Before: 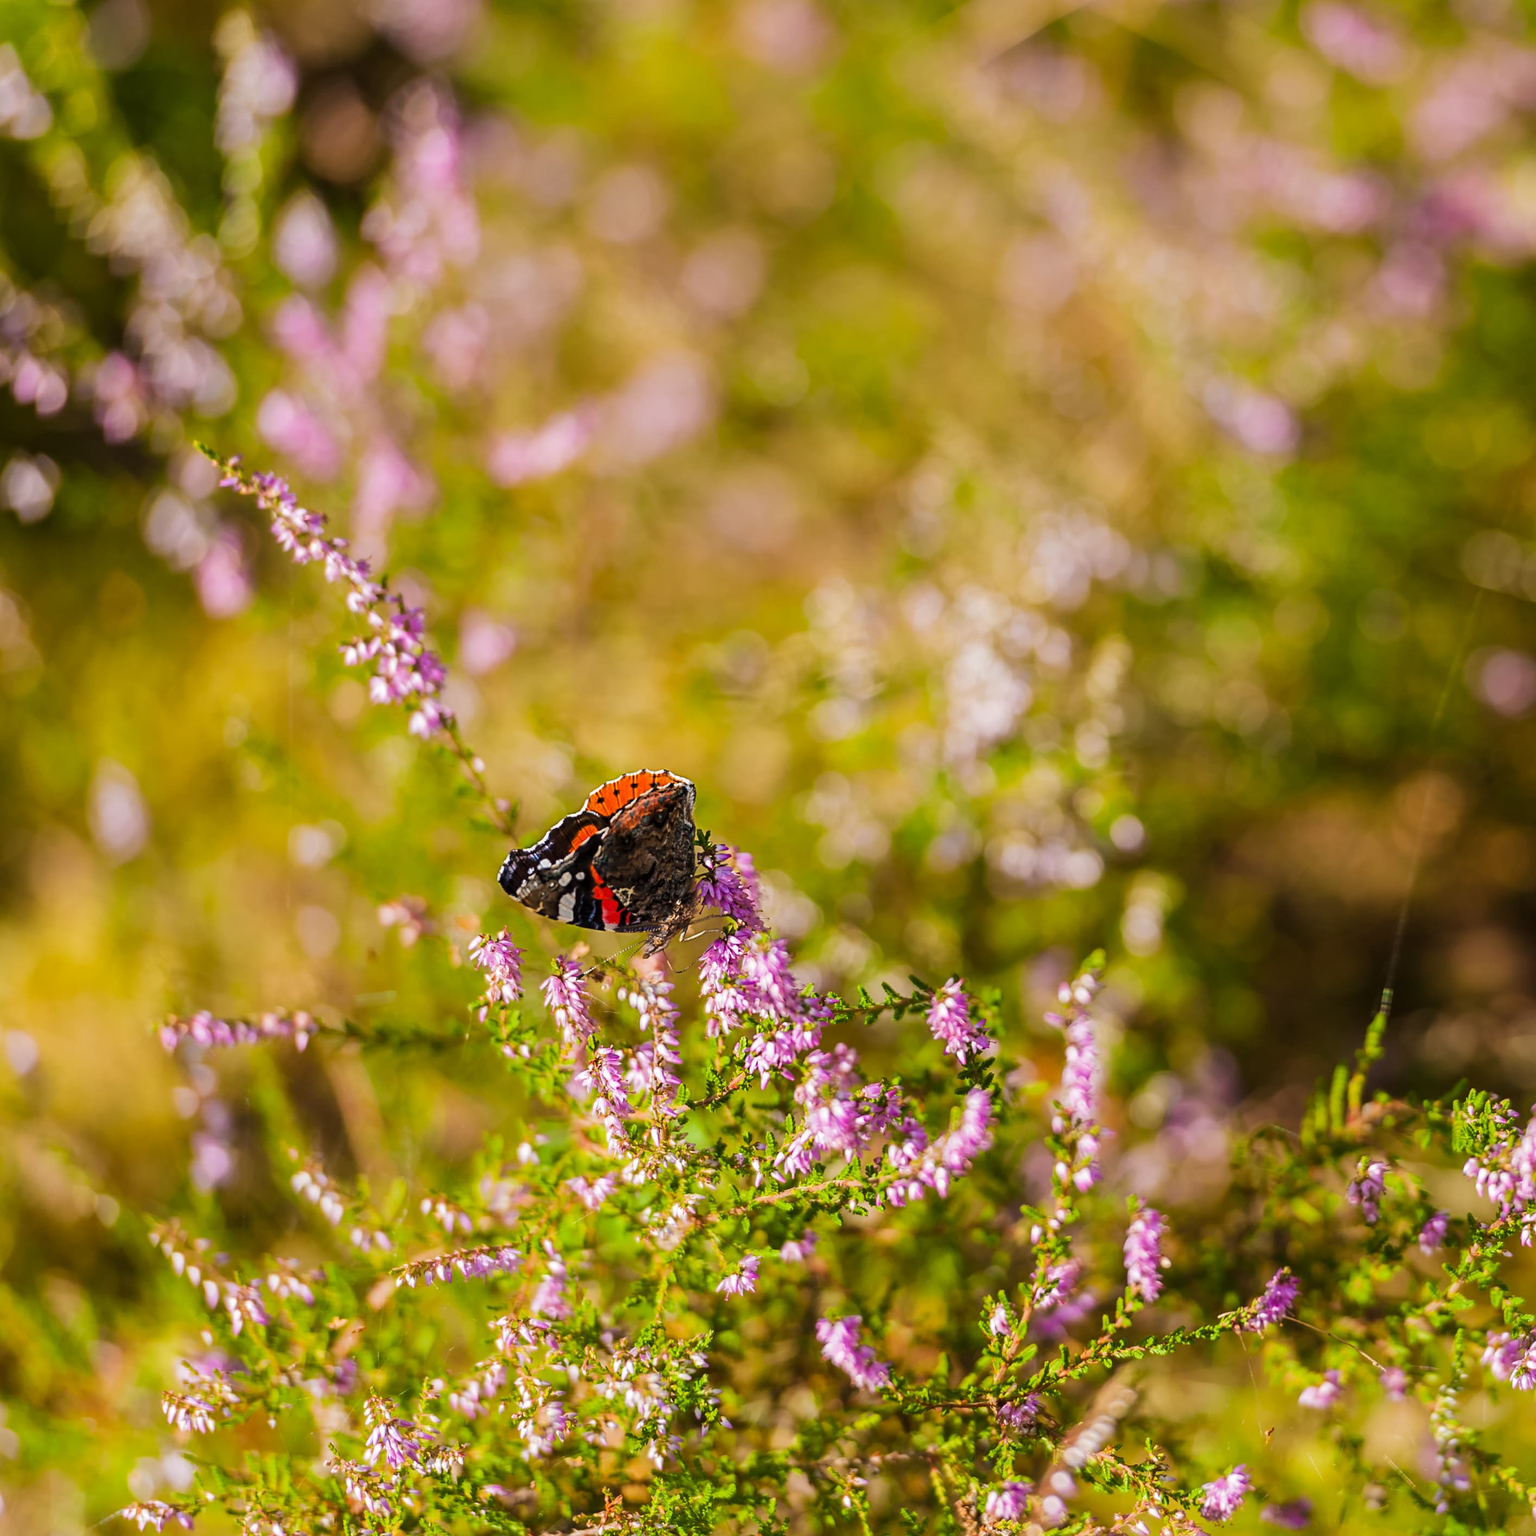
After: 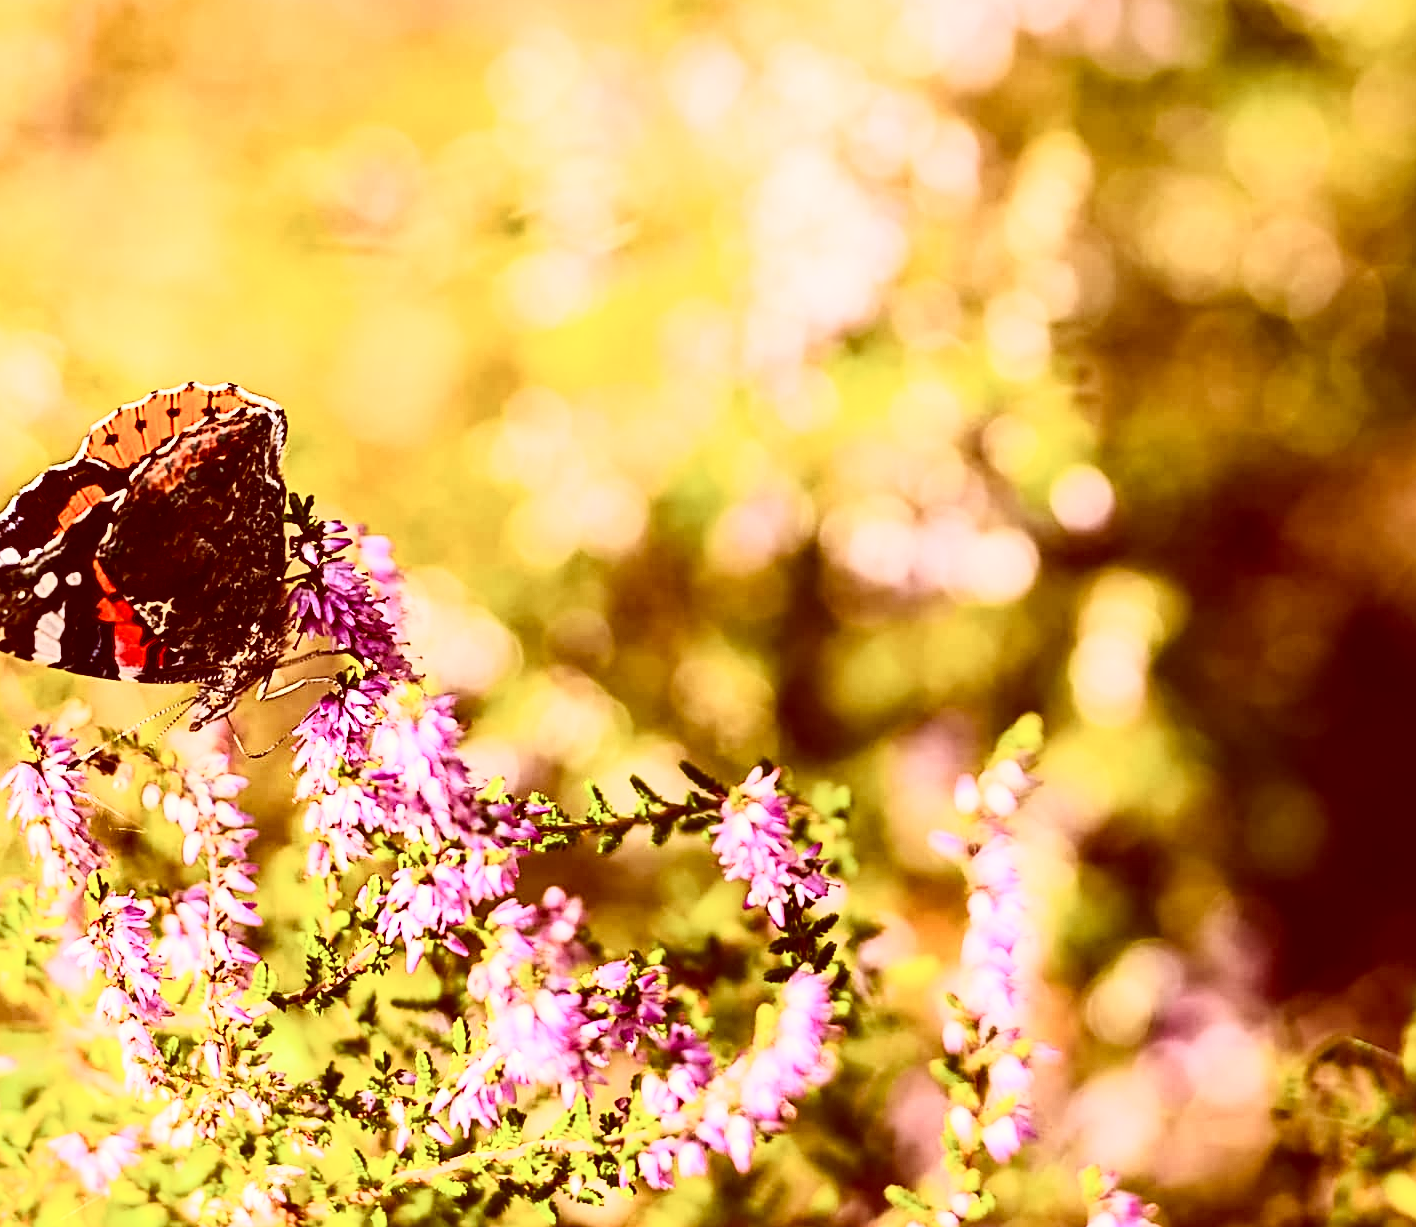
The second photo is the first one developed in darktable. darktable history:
exposure: black level correction 0.005, exposure 0.281 EV, compensate highlight preservation false
crop: left 35.17%, top 36.612%, right 14.814%, bottom 20.049%
tone equalizer: on, module defaults
sharpen: amount 0.215
tone curve: curves: ch0 [(0.001, 0.034) (0.115, 0.093) (0.251, 0.232) (0.382, 0.397) (0.652, 0.719) (0.802, 0.876) (1, 0.998)]; ch1 [(0, 0) (0.384, 0.324) (0.472, 0.466) (0.504, 0.5) (0.517, 0.533) (0.547, 0.564) (0.582, 0.628) (0.657, 0.727) (1, 1)]; ch2 [(0, 0) (0.278, 0.232) (0.5, 0.5) (0.531, 0.552) (0.61, 0.653) (1, 1)], color space Lab, linked channels, preserve colors none
contrast brightness saturation: contrast 0.376, brightness 0.103
color correction: highlights a* 9.01, highlights b* 8.54, shadows a* 39.81, shadows b* 39.26, saturation 0.788
